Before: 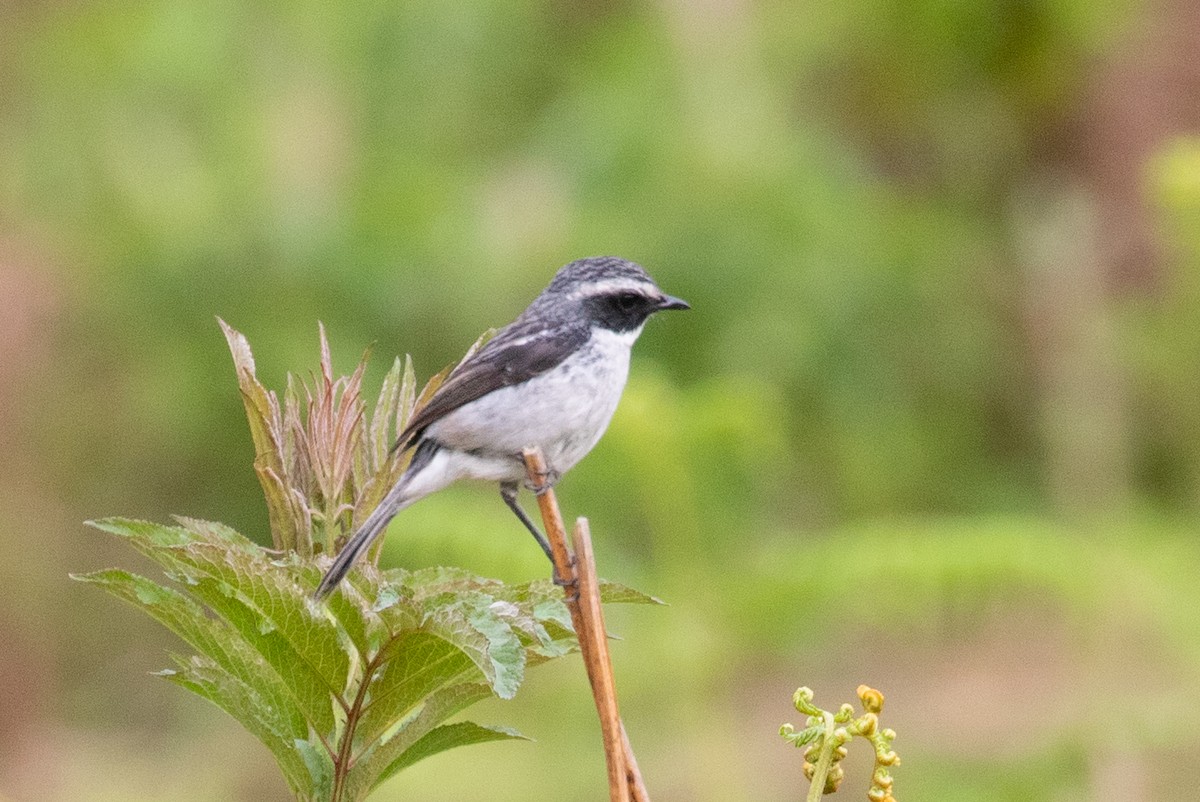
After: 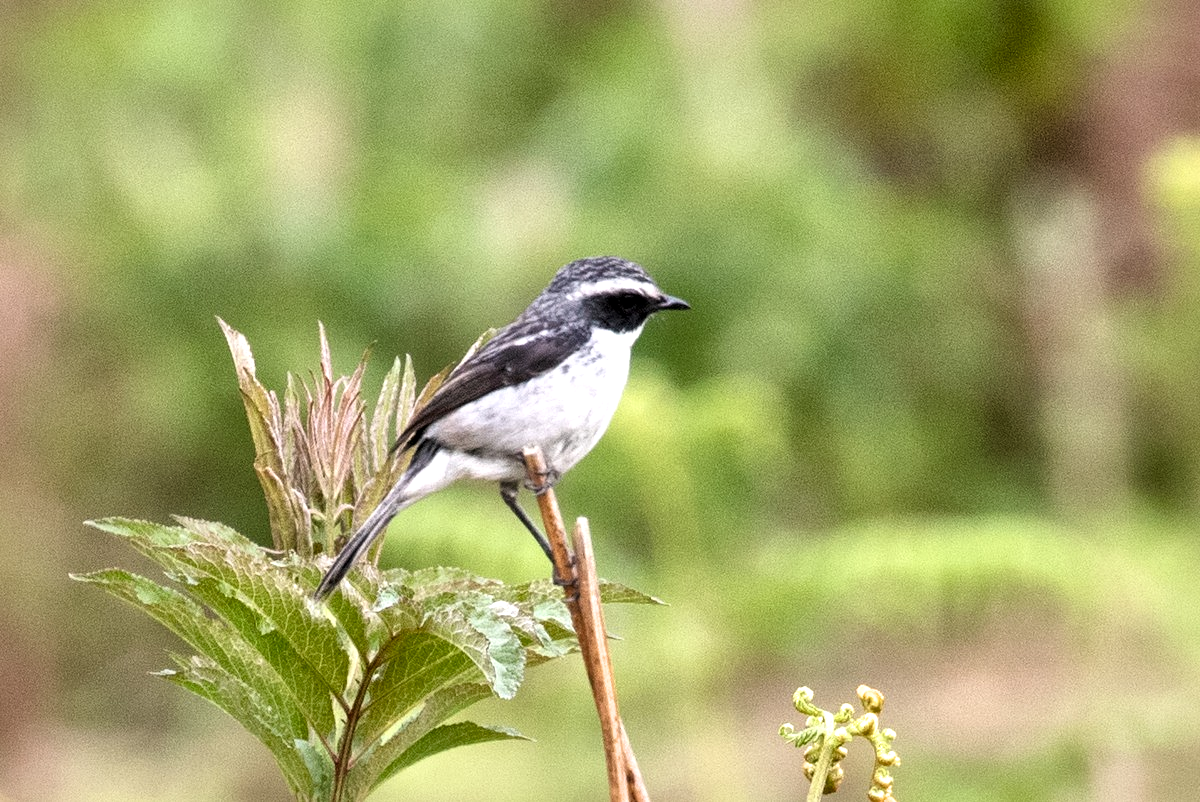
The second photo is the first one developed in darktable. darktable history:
local contrast: mode bilateral grid, contrast 24, coarseness 60, detail 152%, midtone range 0.2
filmic rgb: black relative exposure -8.18 EV, white relative exposure 2.2 EV, target white luminance 99.852%, hardness 7.13, latitude 75%, contrast 1.32, highlights saturation mix -1.6%, shadows ↔ highlights balance 30.82%, iterations of high-quality reconstruction 0
